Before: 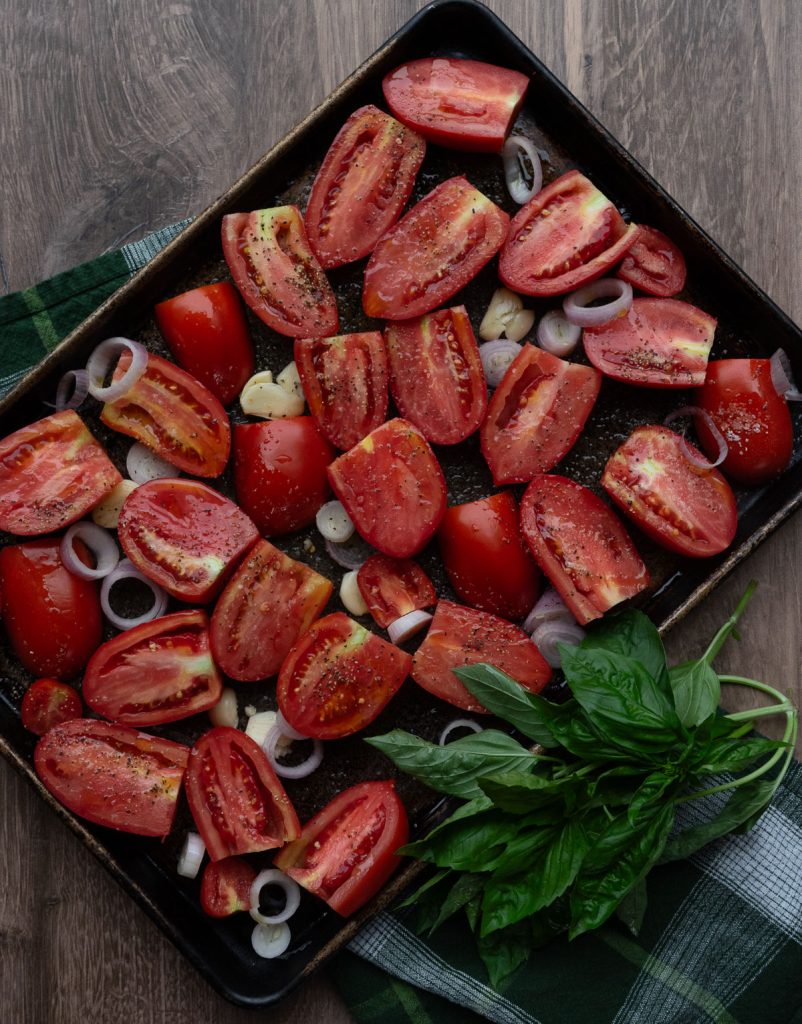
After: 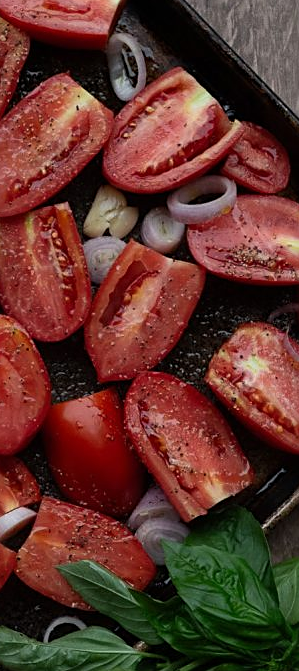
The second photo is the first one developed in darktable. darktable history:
sharpen: on, module defaults
crop and rotate: left 49.499%, top 10.105%, right 13.195%, bottom 24.357%
